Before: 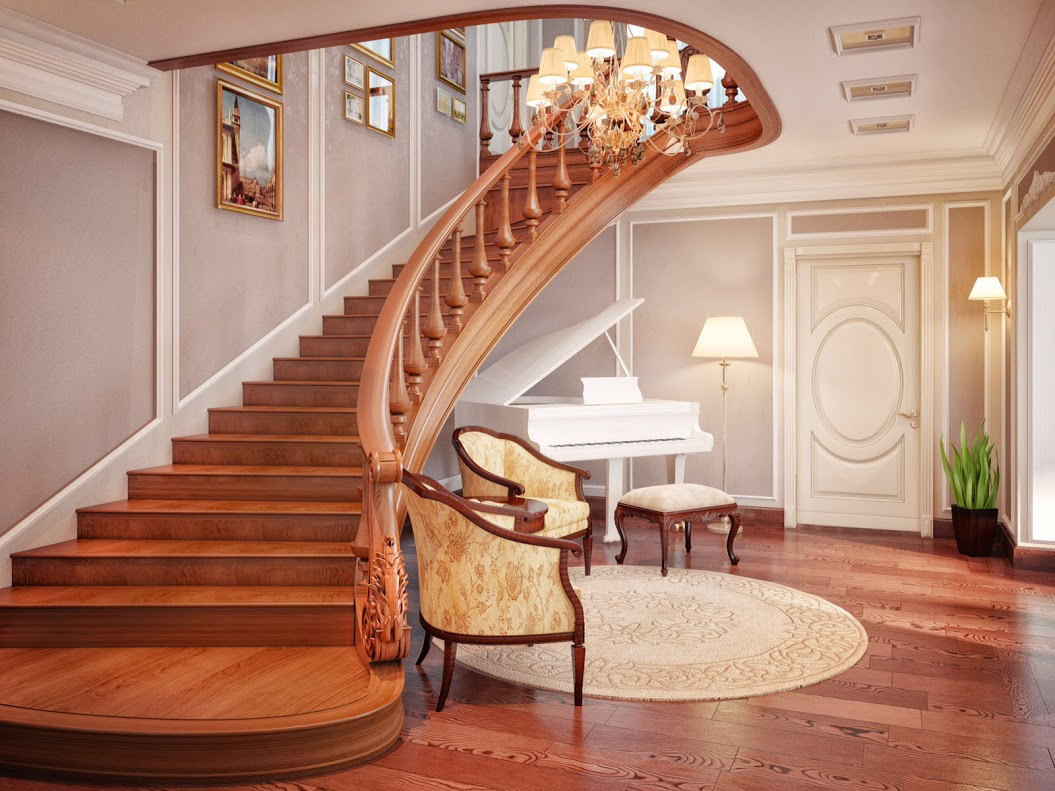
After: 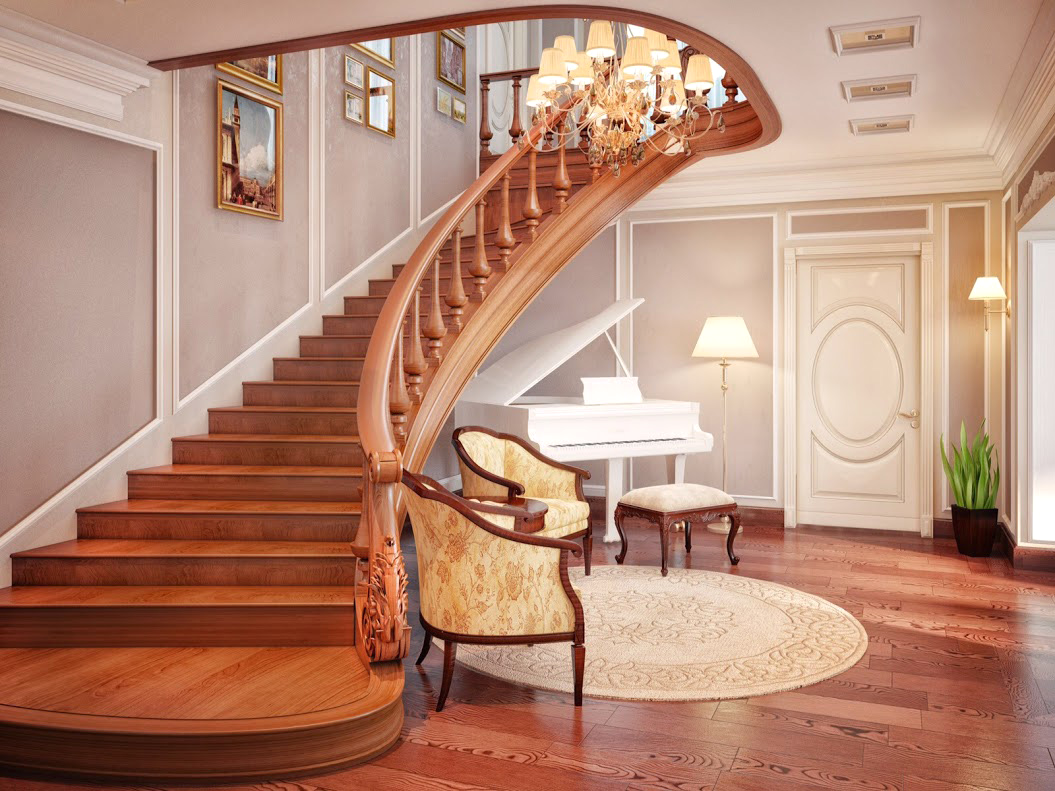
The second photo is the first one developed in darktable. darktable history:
exposure: exposure 0.086 EV, compensate exposure bias true, compensate highlight preservation false
